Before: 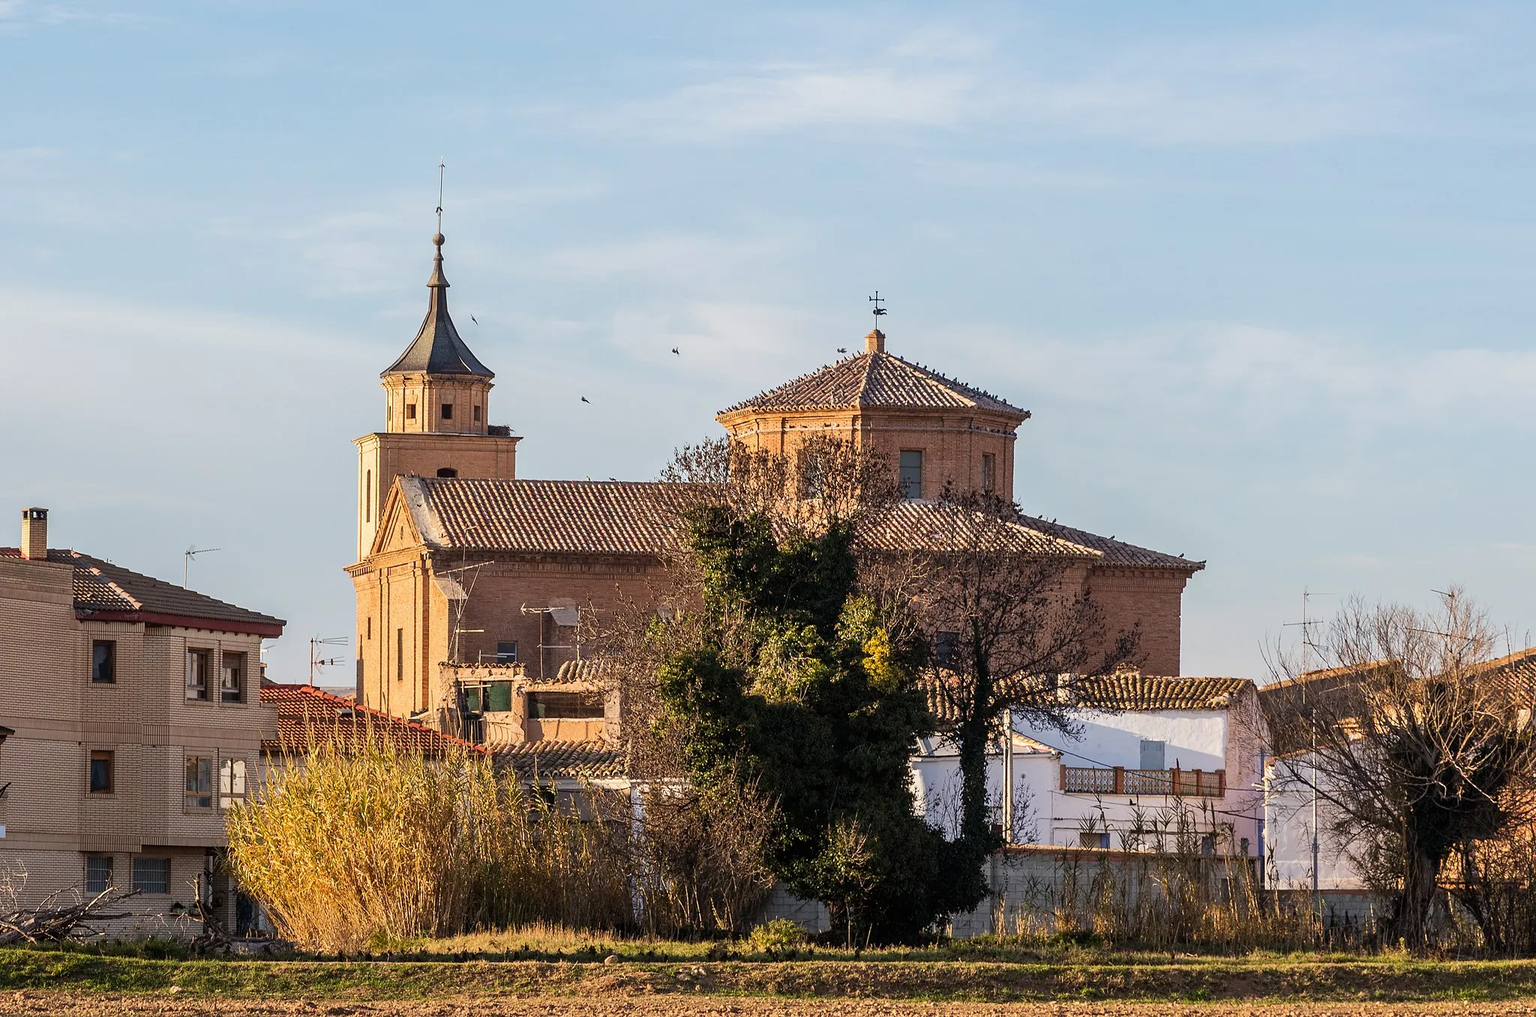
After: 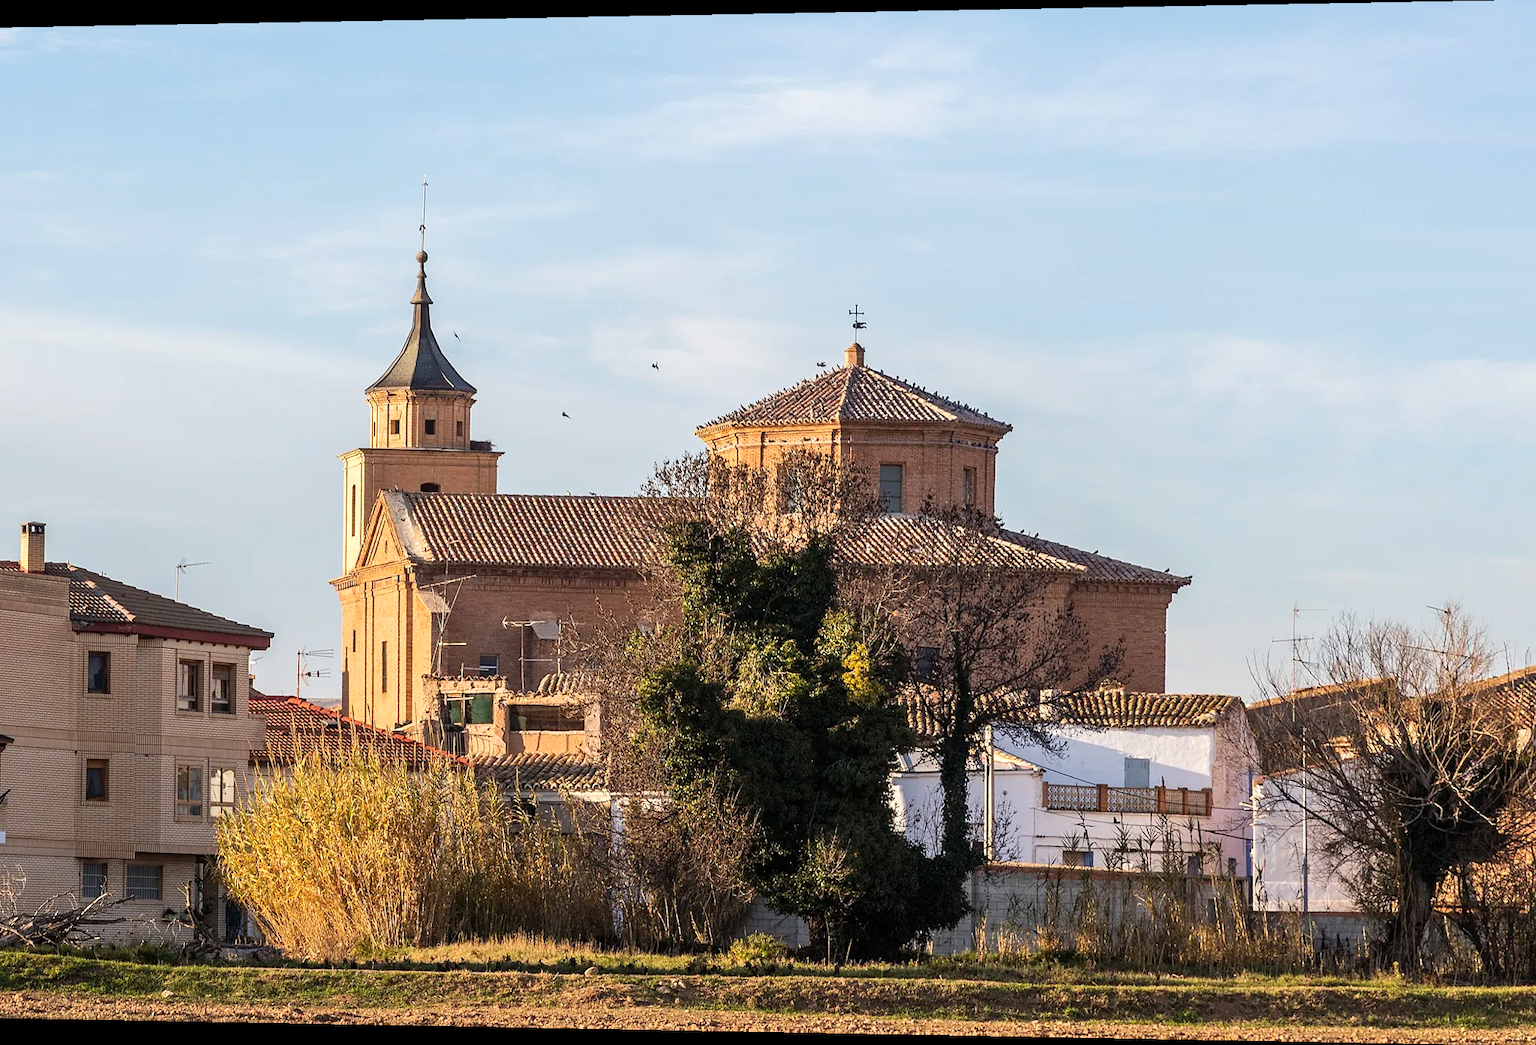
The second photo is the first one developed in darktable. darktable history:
exposure: exposure 0.217 EV, compensate highlight preservation false
rotate and perspective: lens shift (horizontal) -0.055, automatic cropping off
